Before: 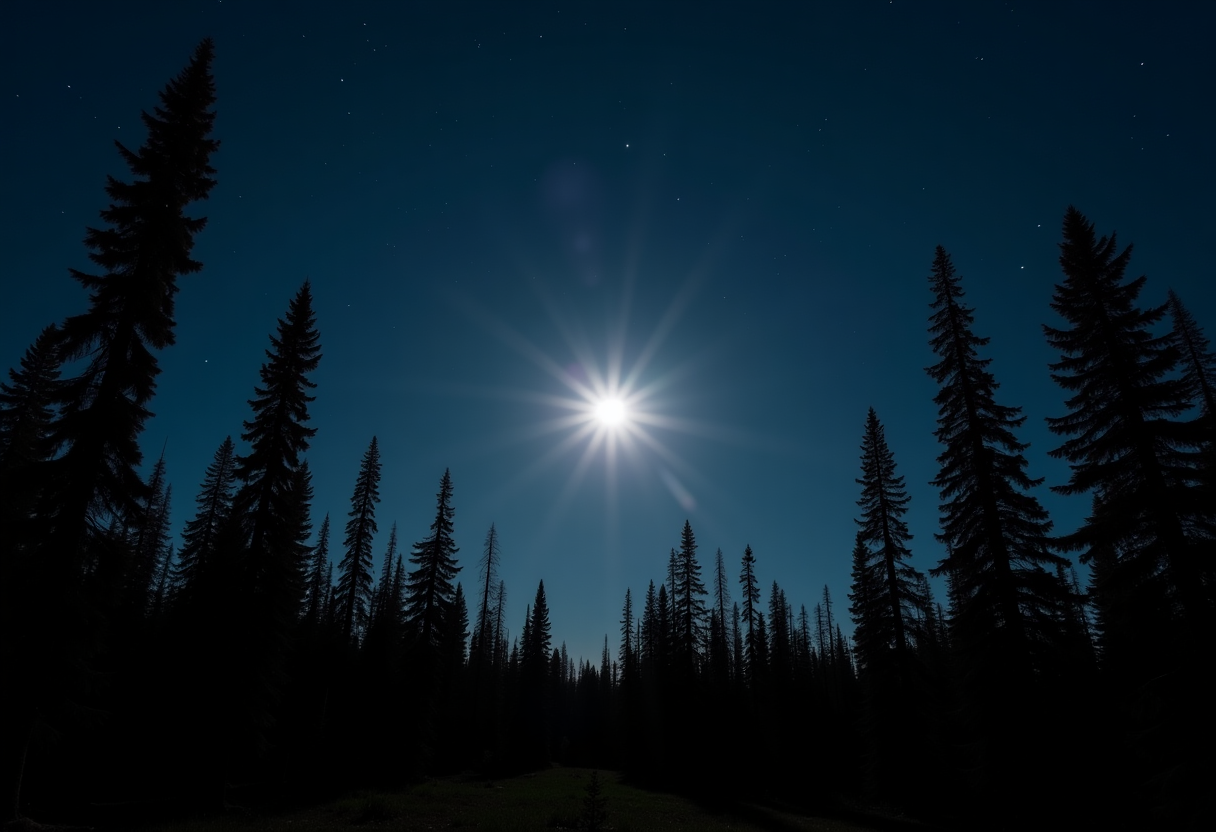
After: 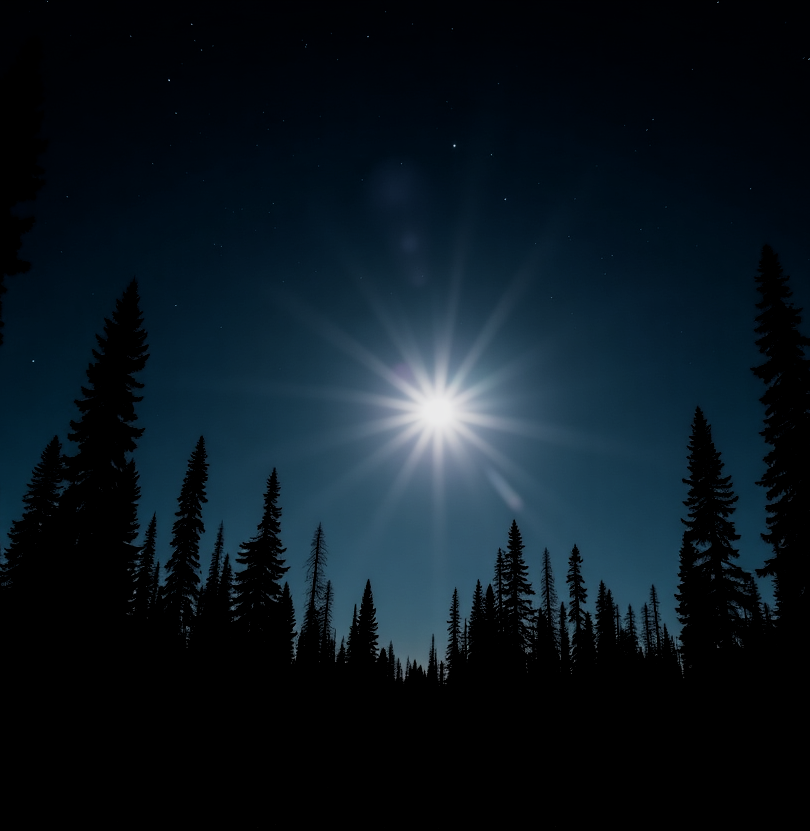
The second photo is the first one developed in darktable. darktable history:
exposure: exposure -0.063 EV, compensate highlight preservation false
filmic rgb: black relative exposure -5.1 EV, white relative exposure 3.97 EV, hardness 2.89, contrast 1.297
crop and rotate: left 14.307%, right 19.052%
local contrast: highlights 106%, shadows 98%, detail 120%, midtone range 0.2
